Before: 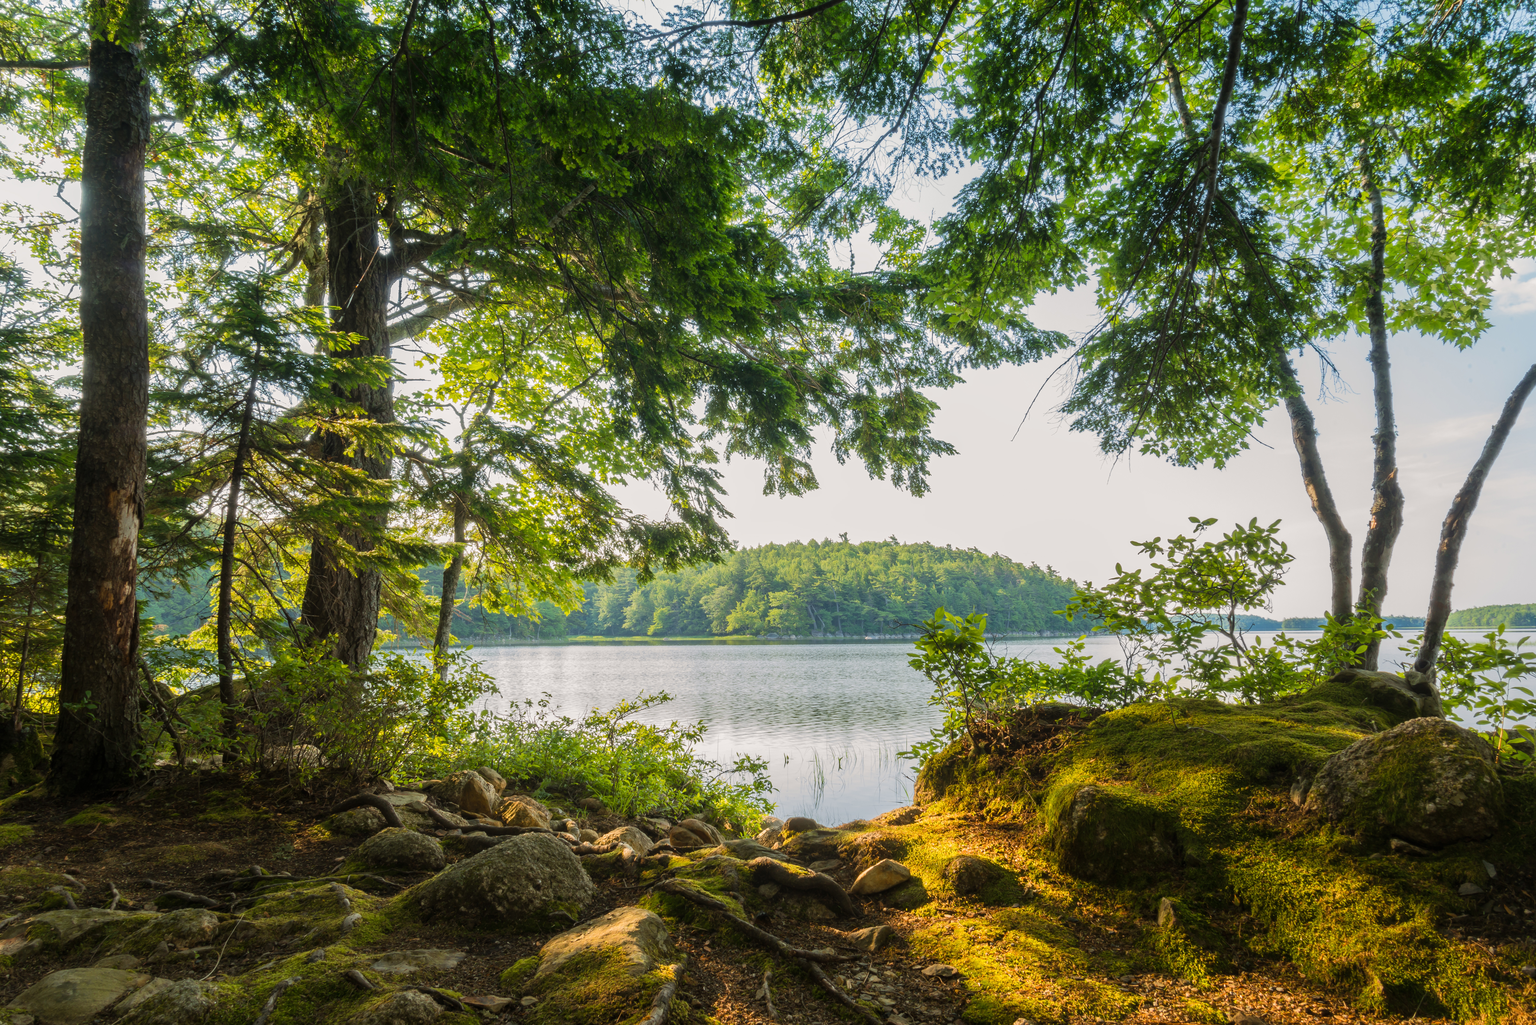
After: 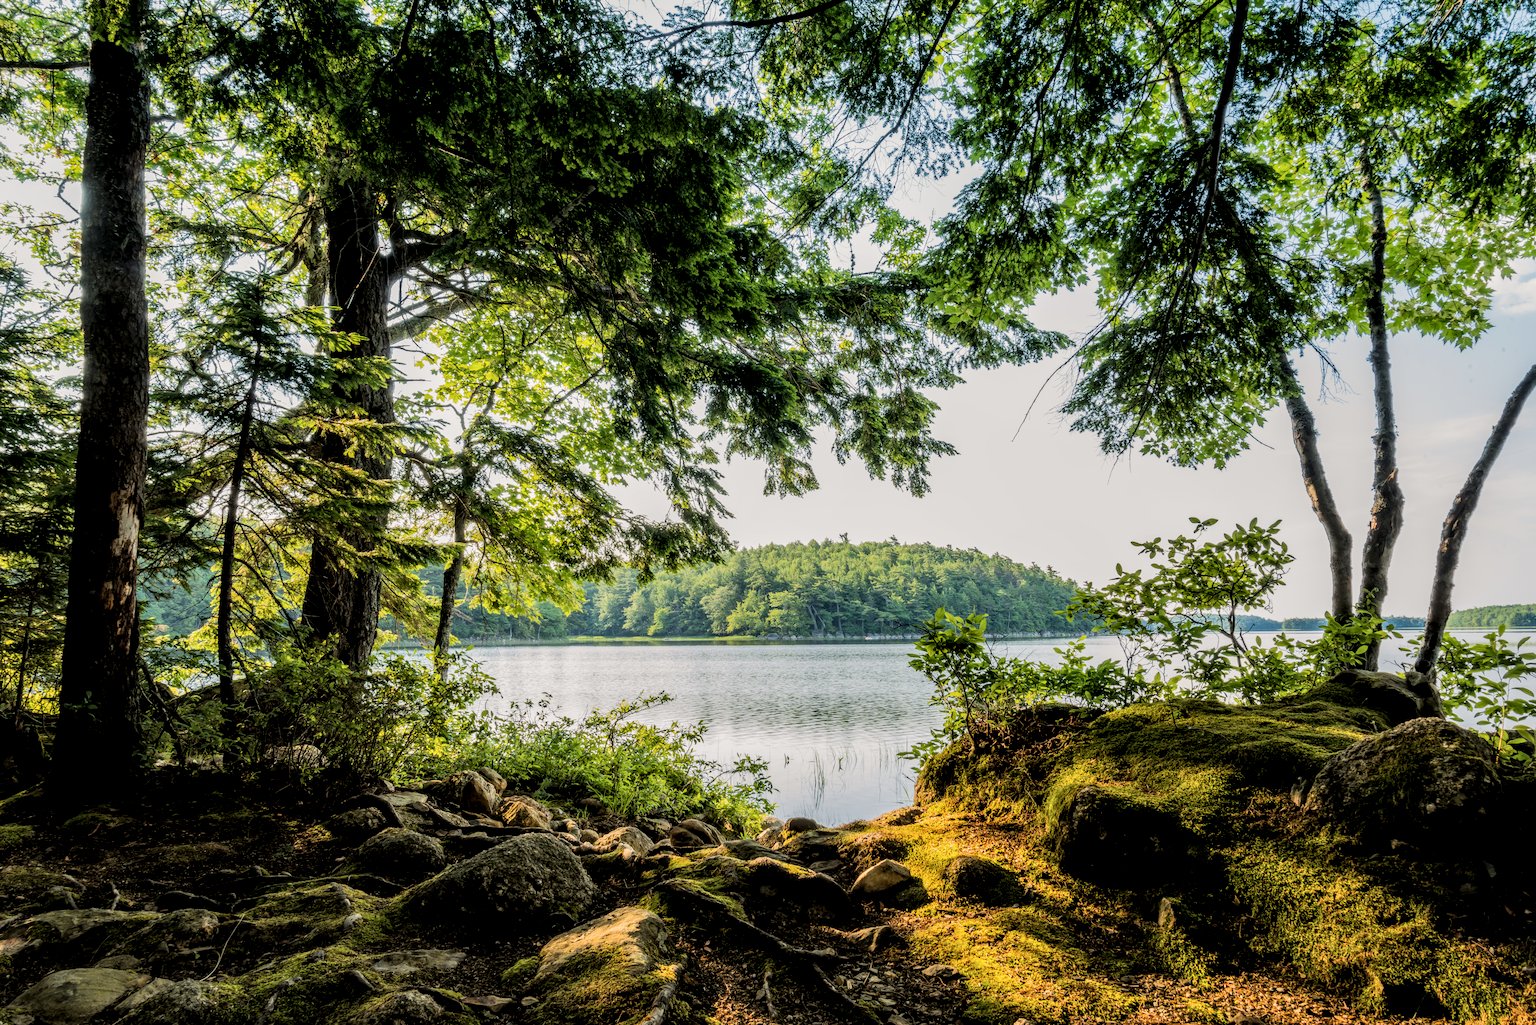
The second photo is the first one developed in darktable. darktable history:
local contrast: detail 150%
filmic rgb: black relative exposure -7.5 EV, white relative exposure 4.99 EV, hardness 3.34, contrast 1.297
